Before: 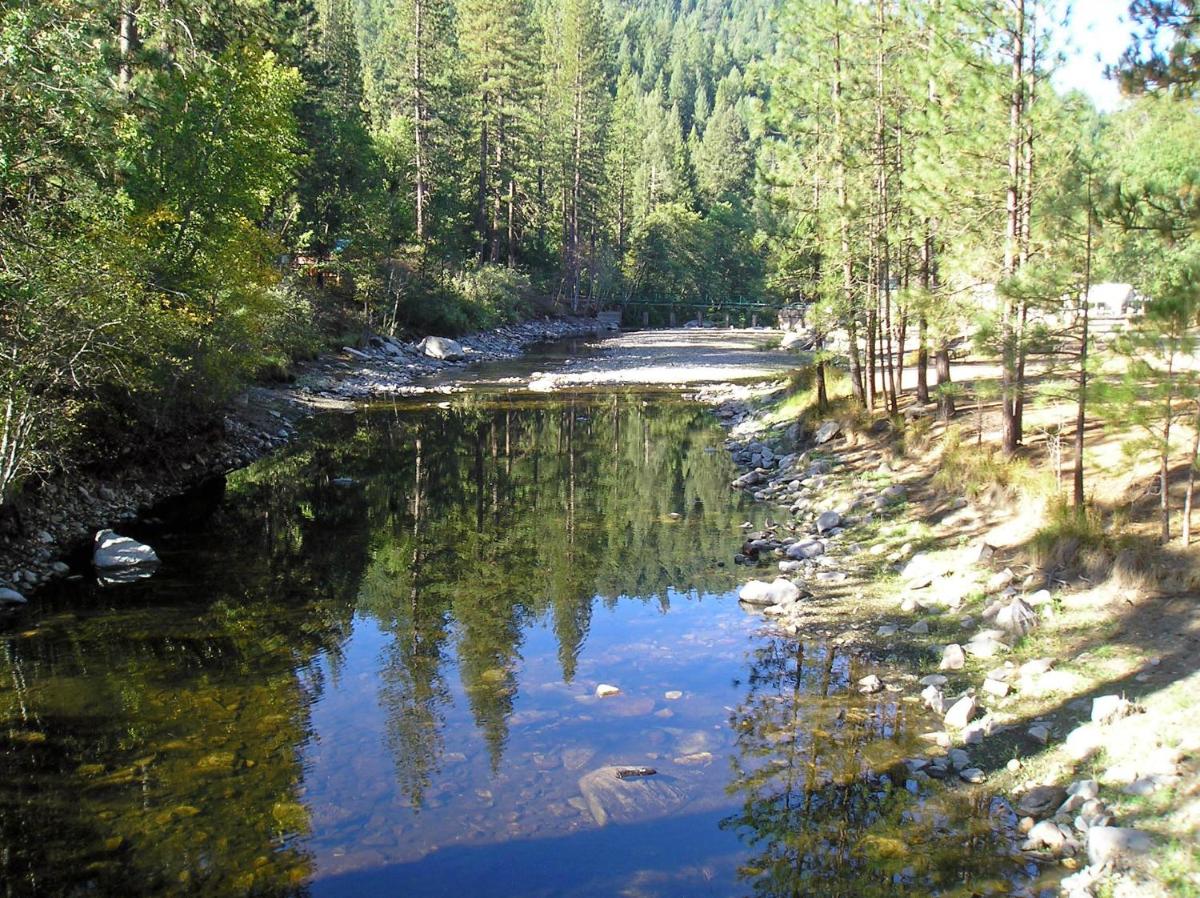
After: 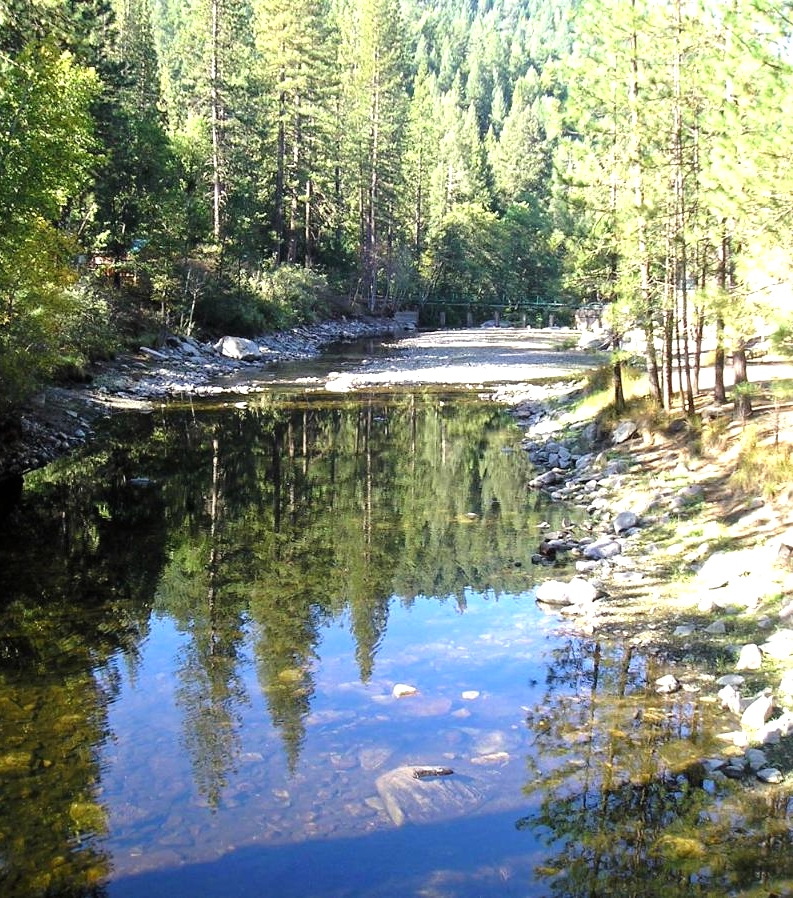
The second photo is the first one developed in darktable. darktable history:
crop: left 16.973%, right 16.886%
tone equalizer: -8 EV -0.715 EV, -7 EV -0.723 EV, -6 EV -0.565 EV, -5 EV -0.401 EV, -3 EV 0.38 EV, -2 EV 0.6 EV, -1 EV 0.695 EV, +0 EV 0.768 EV, mask exposure compensation -0.513 EV
